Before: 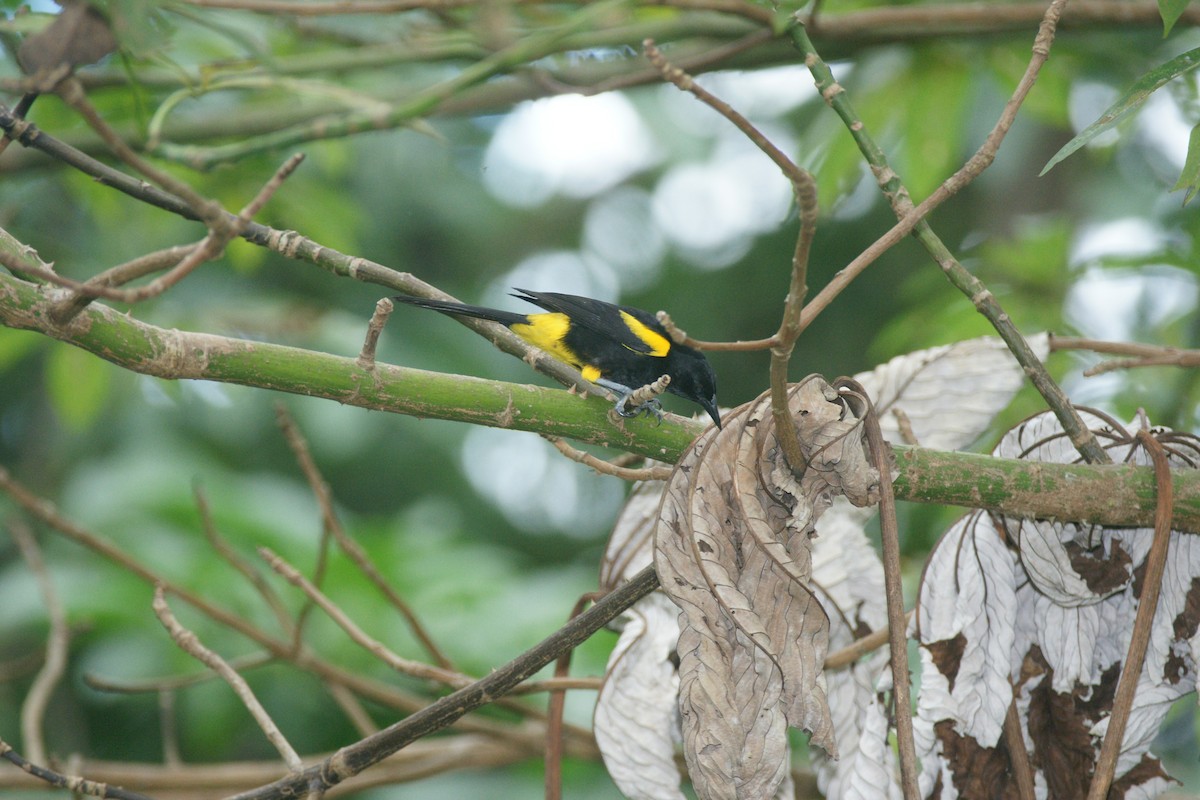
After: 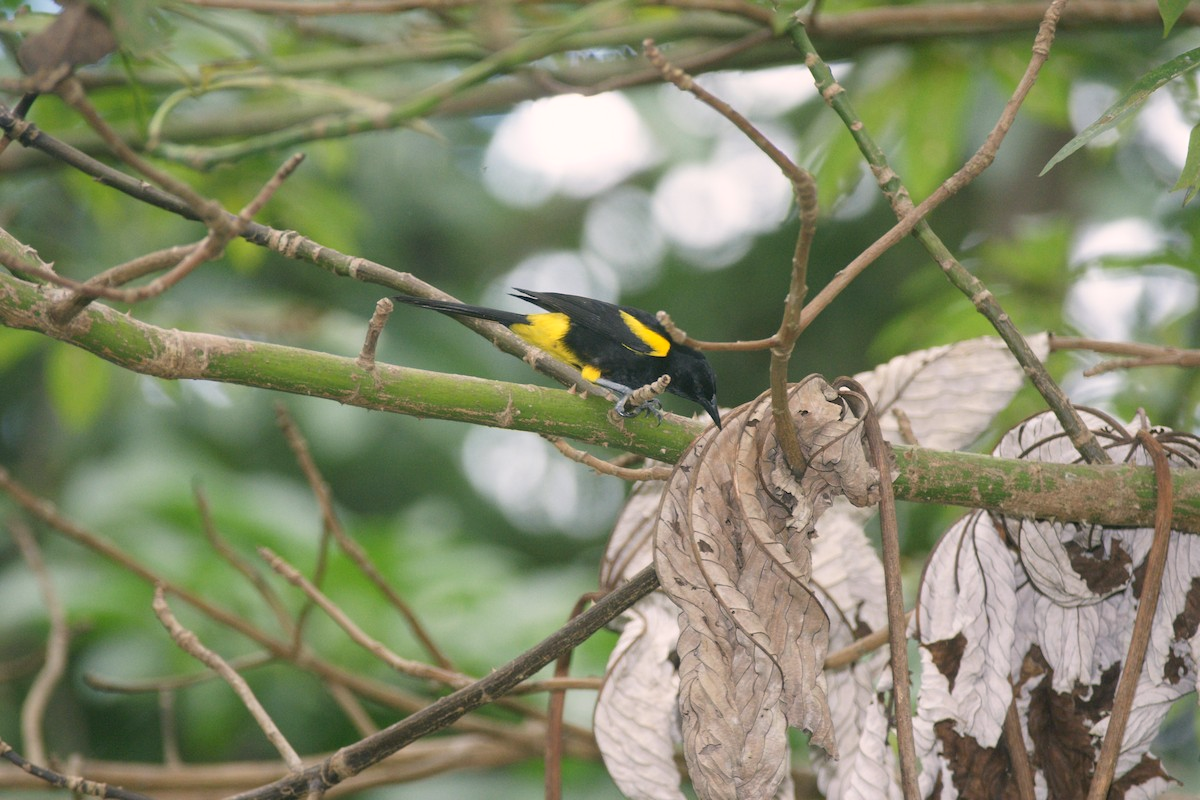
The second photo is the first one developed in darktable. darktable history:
color correction: highlights a* 6.97, highlights b* 4.23
